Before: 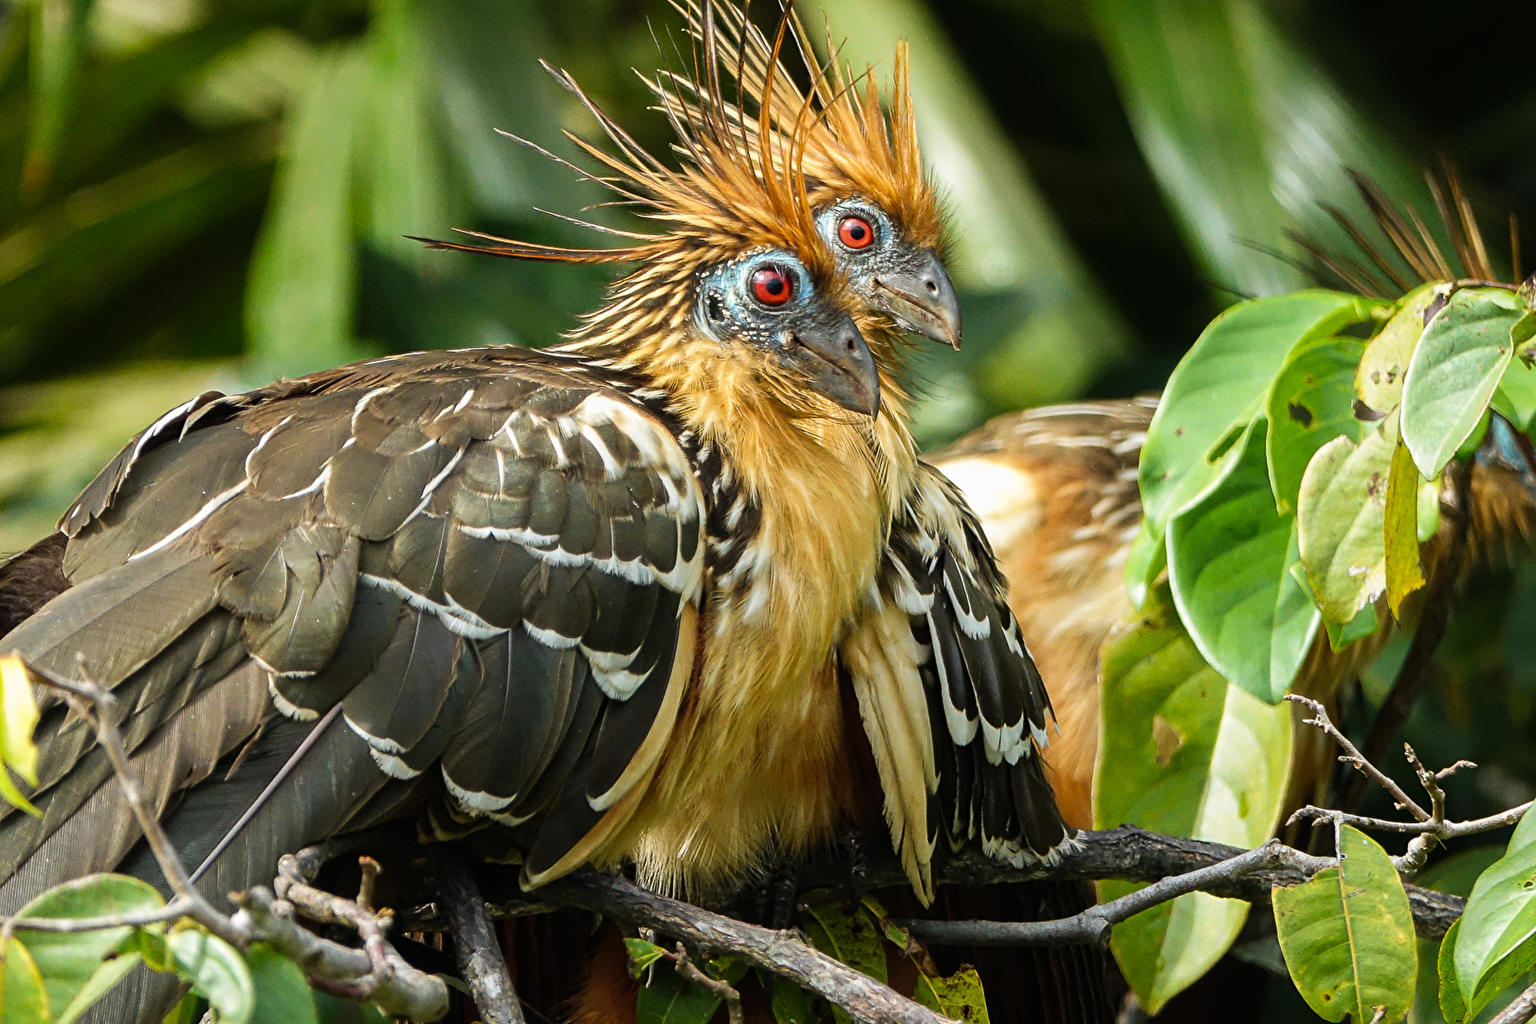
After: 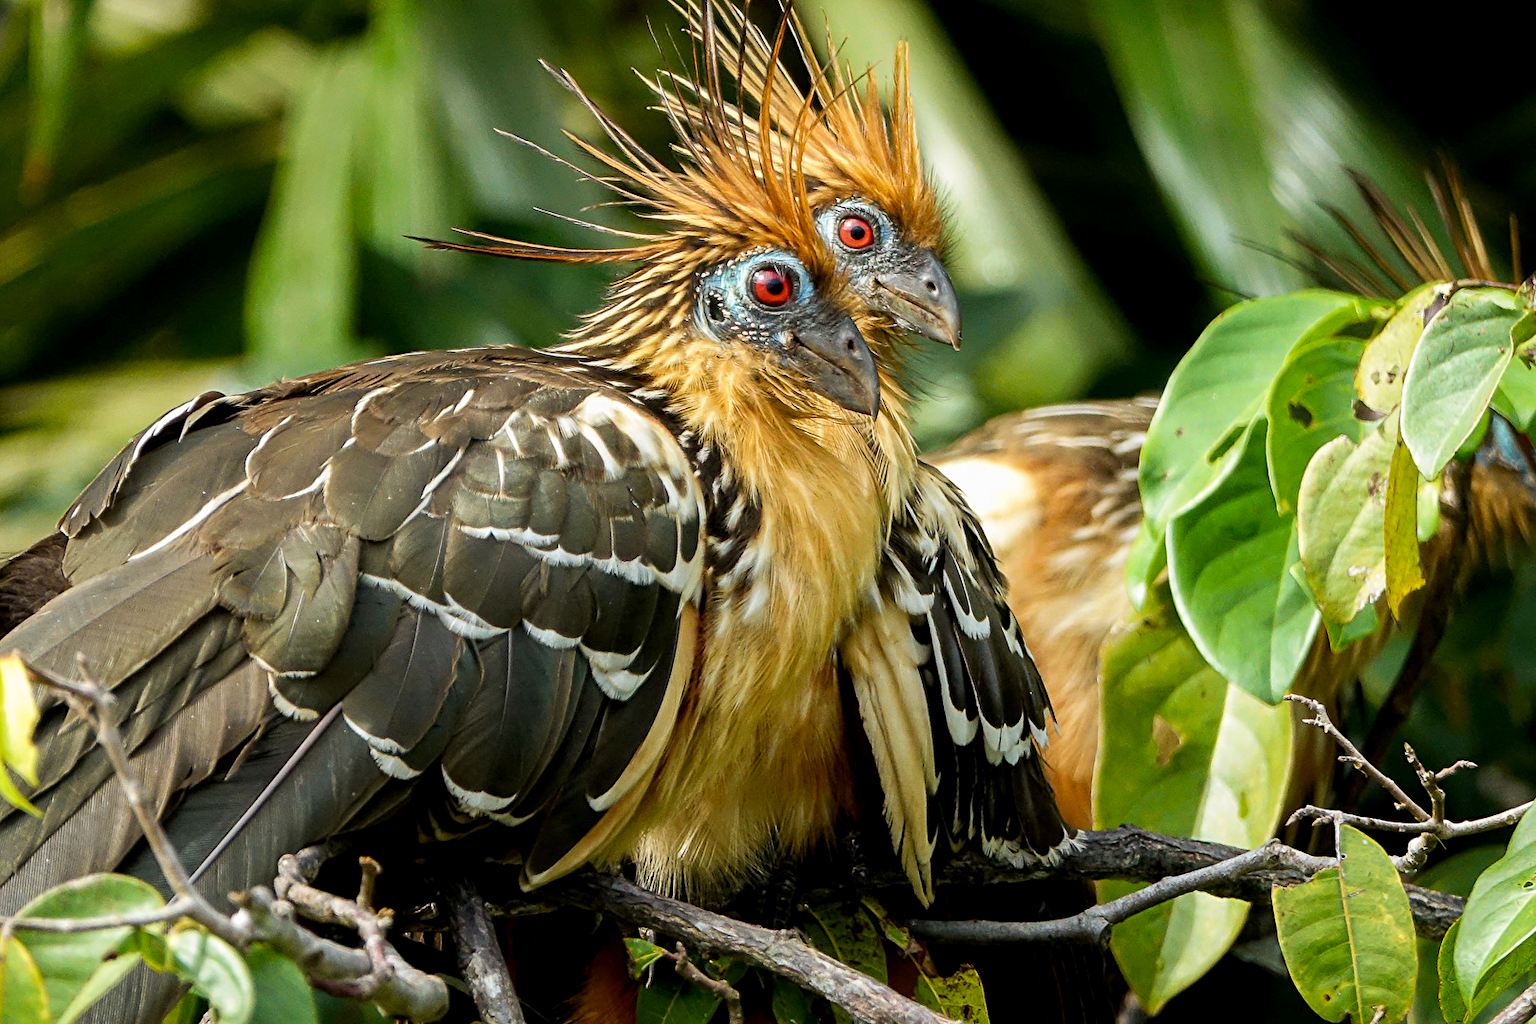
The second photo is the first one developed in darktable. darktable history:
exposure: black level correction 0.005, exposure 0.017 EV, compensate highlight preservation false
